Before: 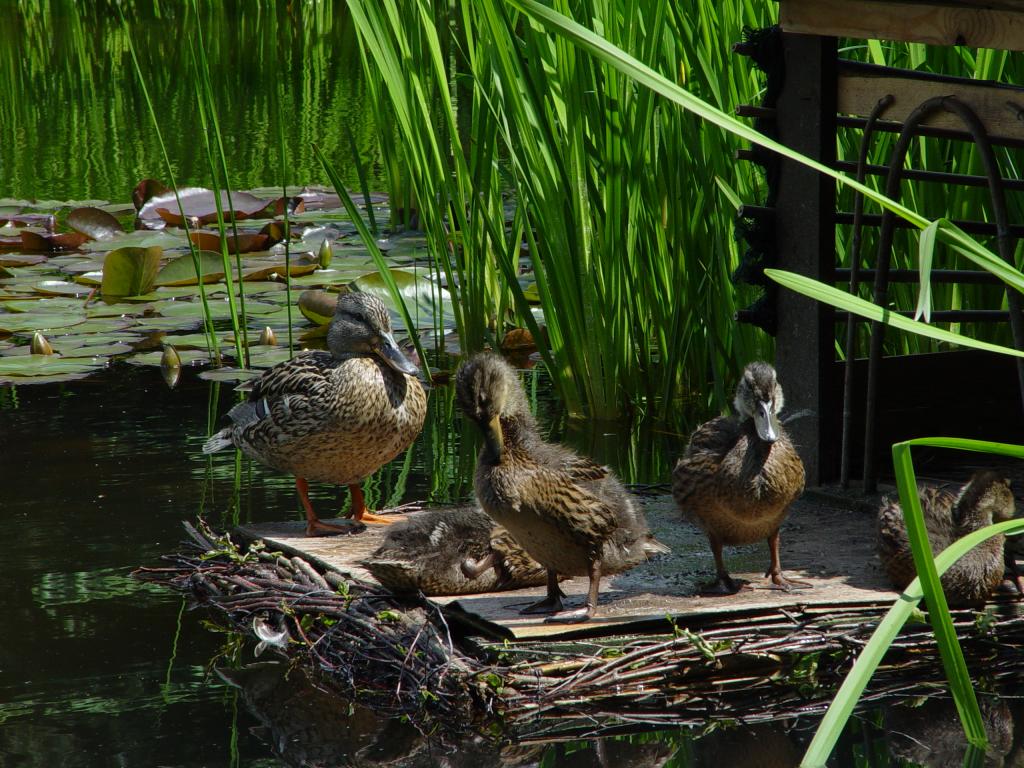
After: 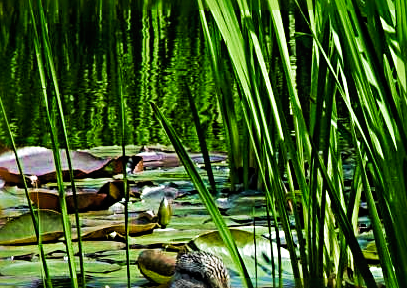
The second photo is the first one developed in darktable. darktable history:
crop: left 15.791%, top 5.432%, right 44.368%, bottom 56.999%
exposure: exposure -0.423 EV, compensate highlight preservation false
sharpen: radius 3.649, amount 0.932
color balance rgb: perceptual saturation grading › global saturation 16.928%, perceptual brilliance grading › global brilliance 29.397%, perceptual brilliance grading › highlights 11.857%, perceptual brilliance grading › mid-tones 23.903%
local contrast: highlights 105%, shadows 98%, detail 120%, midtone range 0.2
filmic rgb: black relative exposure -8.33 EV, white relative exposure 4.69 EV, threshold 5.97 EV, hardness 3.8, color science v4 (2020), enable highlight reconstruction true
velvia: strength 44.99%
tone curve: curves: ch0 [(0, 0) (0.003, 0.019) (0.011, 0.019) (0.025, 0.022) (0.044, 0.026) (0.069, 0.032) (0.1, 0.052) (0.136, 0.081) (0.177, 0.123) (0.224, 0.17) (0.277, 0.219) (0.335, 0.276) (0.399, 0.344) (0.468, 0.421) (0.543, 0.508) (0.623, 0.604) (0.709, 0.705) (0.801, 0.797) (0.898, 0.894) (1, 1)], preserve colors none
